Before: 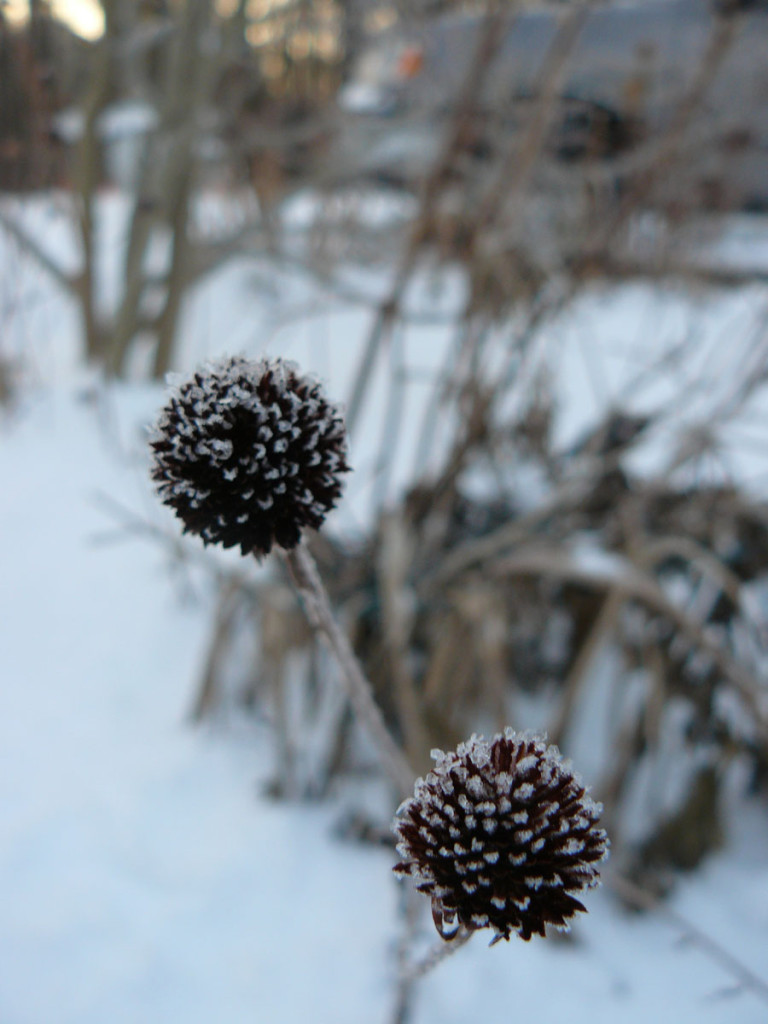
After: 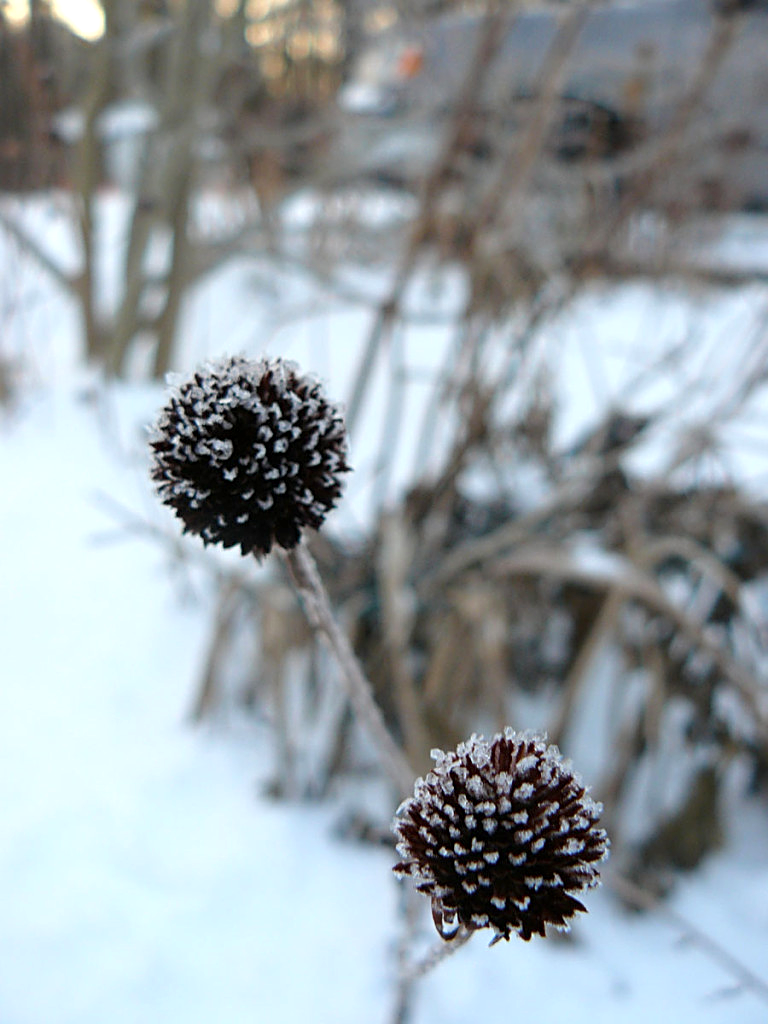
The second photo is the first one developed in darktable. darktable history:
sharpen: on, module defaults
exposure: black level correction 0.001, exposure 0.5 EV, compensate exposure bias true, compensate highlight preservation false
shadows and highlights: radius 334.93, shadows 63.48, highlights 6.06, compress 87.7%, highlights color adjustment 39.73%, soften with gaussian
